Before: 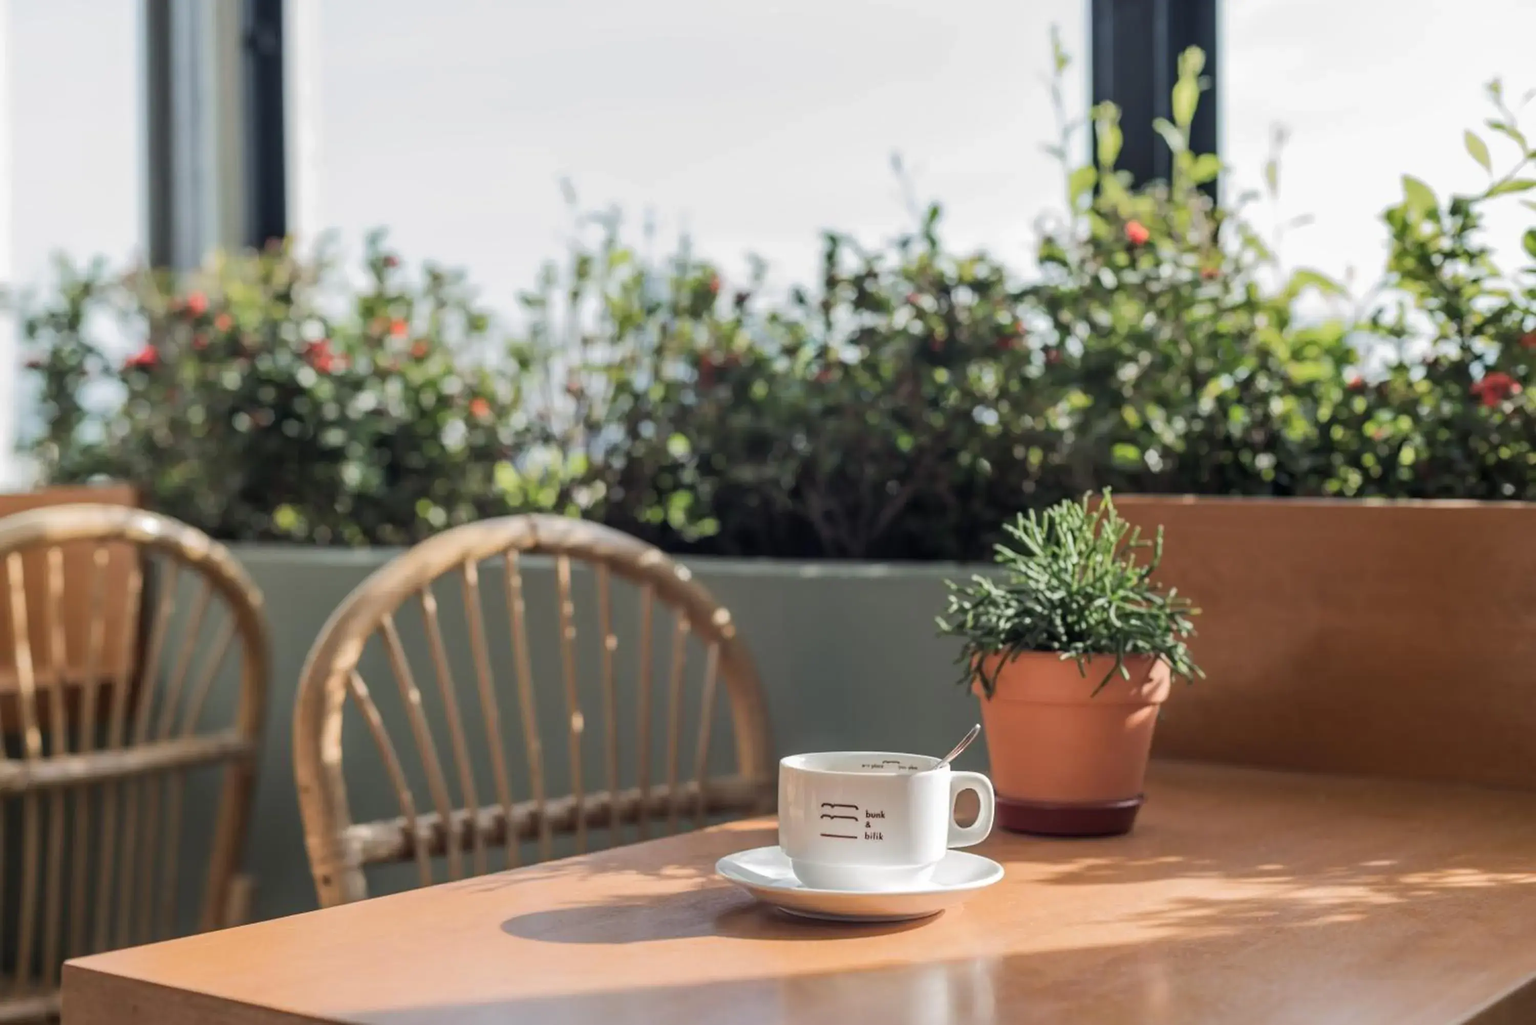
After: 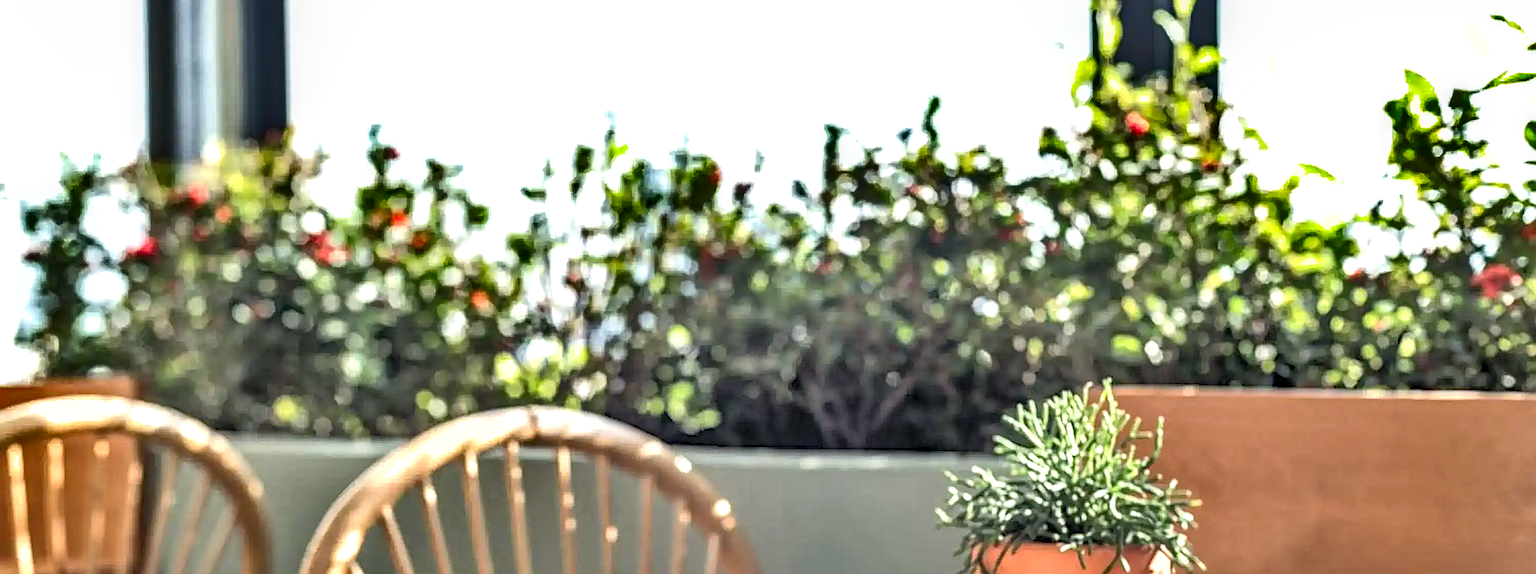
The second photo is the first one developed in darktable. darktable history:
contrast brightness saturation: brightness 0.278
crop and rotate: top 10.599%, bottom 33.272%
exposure: exposure 1 EV, compensate highlight preservation false
local contrast: highlights 24%, detail 150%
haze removal: compatibility mode true, adaptive false
sharpen: amount 0.895
shadows and highlights: shadows 20.82, highlights -82.76, soften with gaussian
